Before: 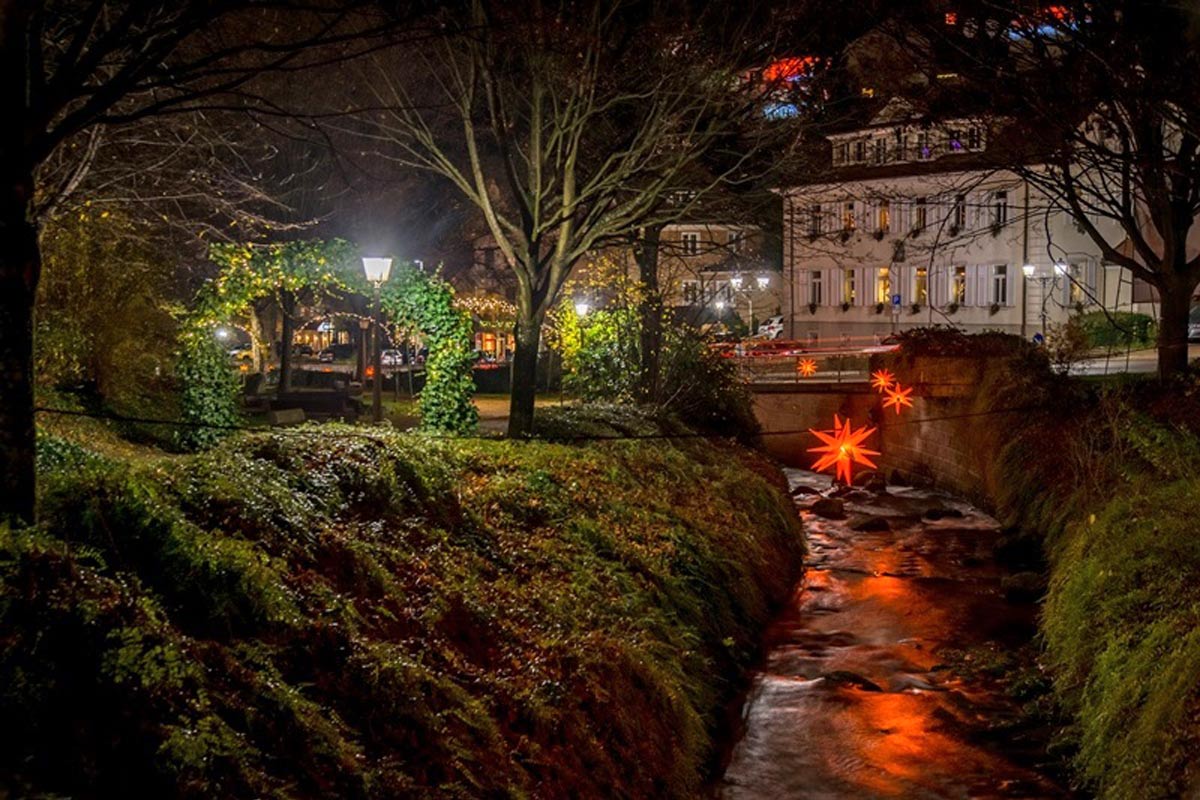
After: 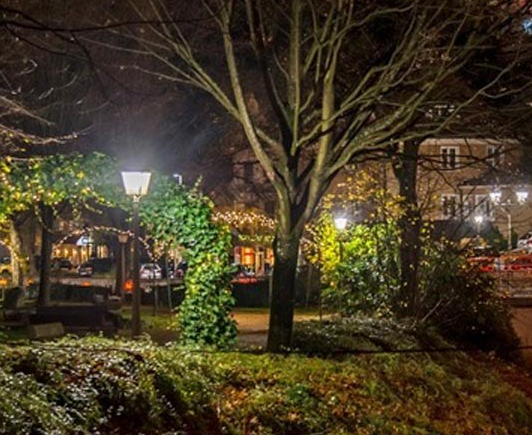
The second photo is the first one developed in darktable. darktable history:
crop: left 20.098%, top 10.756%, right 35.543%, bottom 34.81%
